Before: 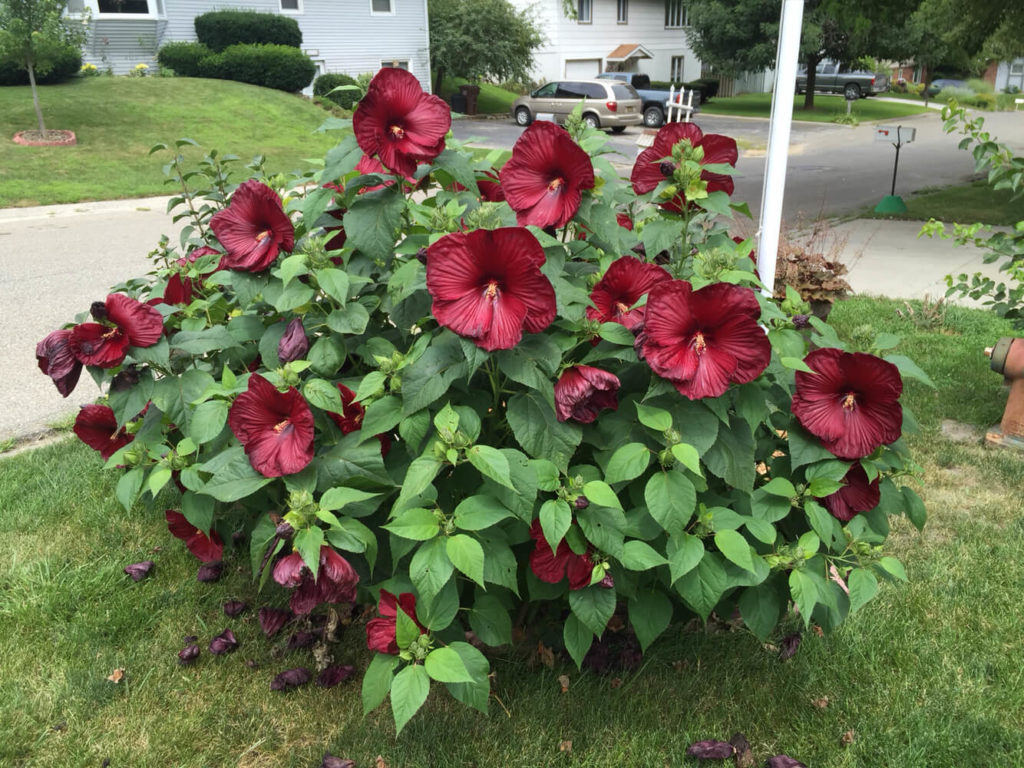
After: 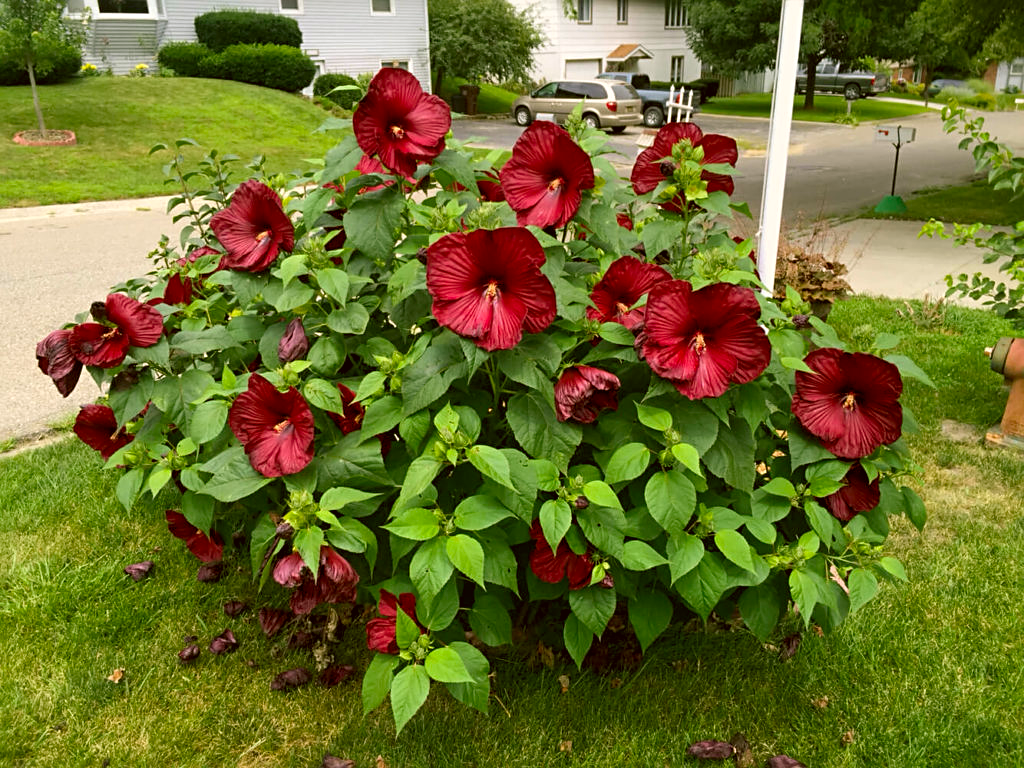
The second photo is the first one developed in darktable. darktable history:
color balance rgb: shadows lift › chroma 2%, shadows lift › hue 217.2°, power › chroma 0.25%, power › hue 60°, highlights gain › chroma 1.5%, highlights gain › hue 309.6°, global offset › luminance -0.5%, perceptual saturation grading › global saturation 15%, global vibrance 20%
color correction: highlights a* -1.43, highlights b* 10.12, shadows a* 0.395, shadows b* 19.35
sharpen: radius 2.529, amount 0.323
